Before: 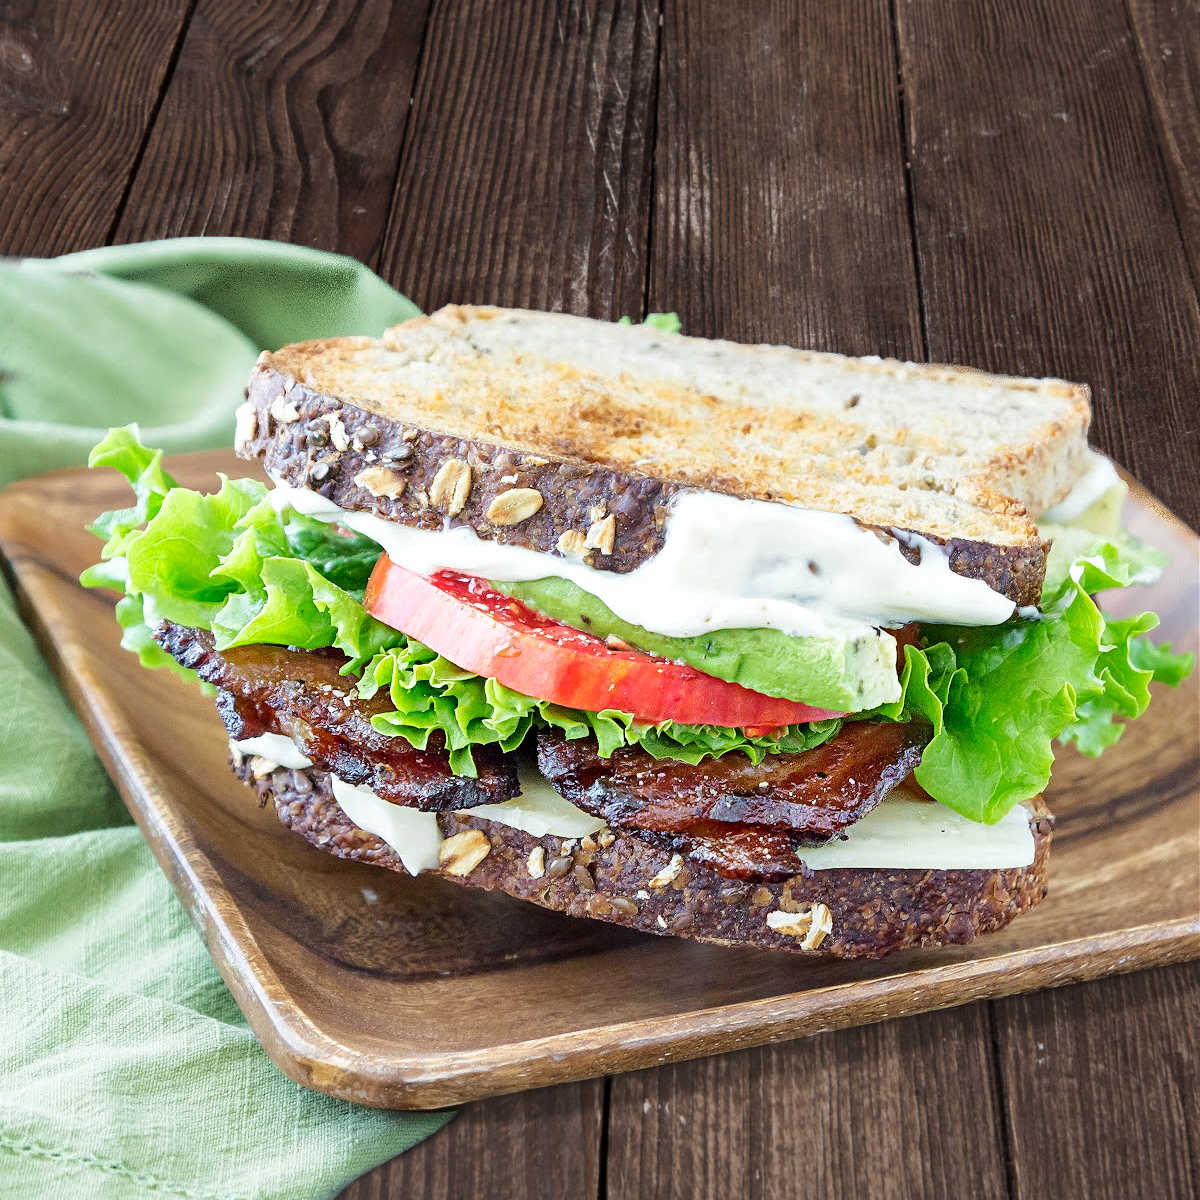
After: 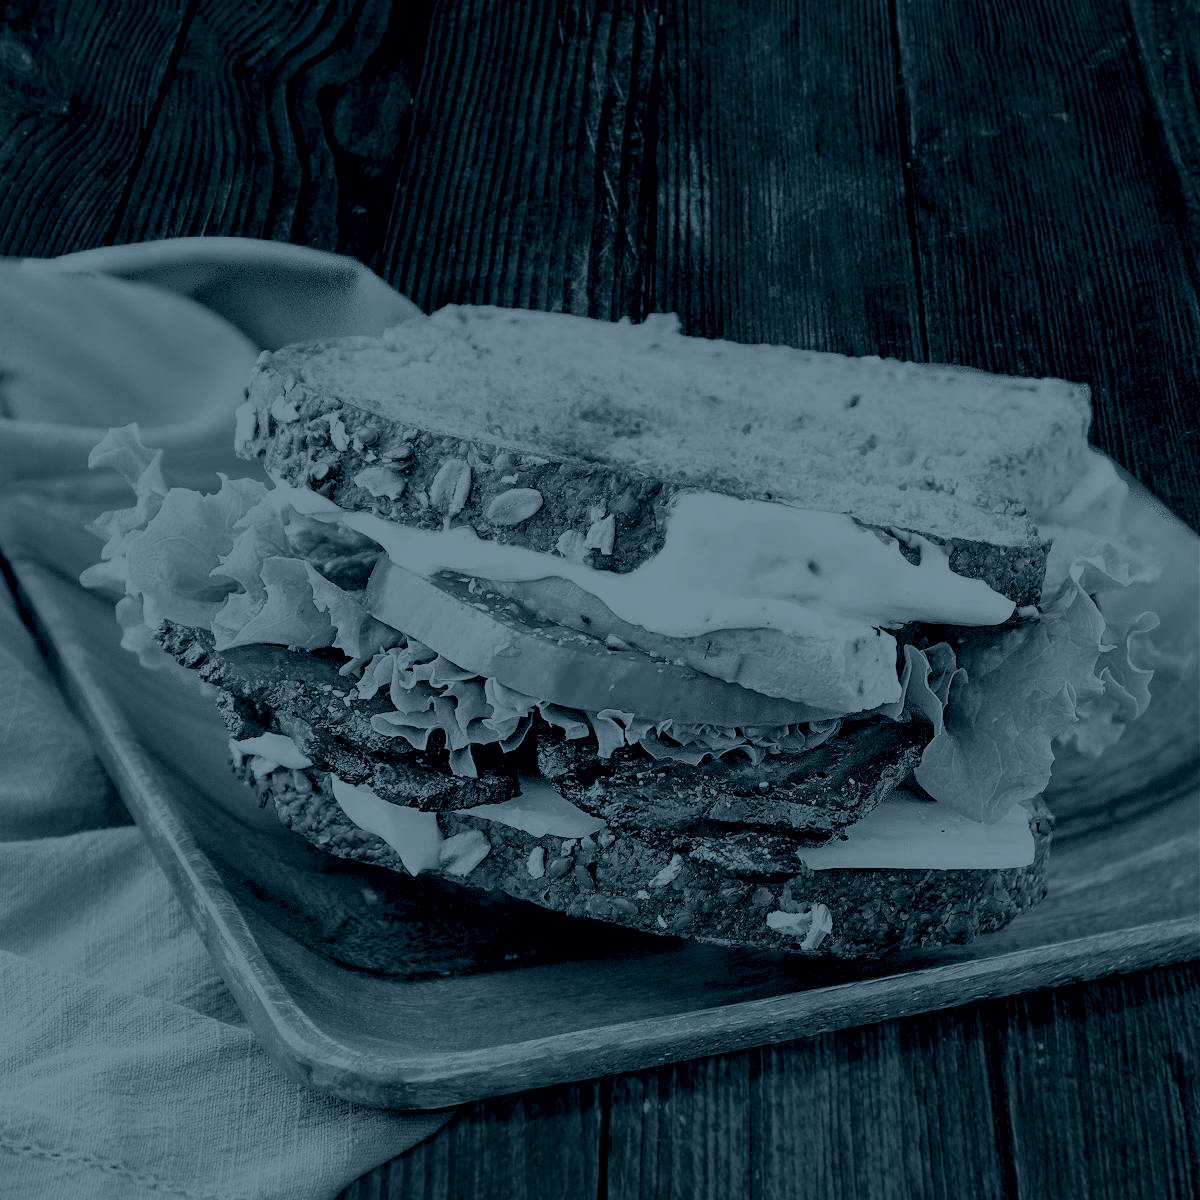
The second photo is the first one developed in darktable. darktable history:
colorize: hue 194.4°, saturation 29%, source mix 61.75%, lightness 3.98%, version 1
rgb levels: levels [[0.029, 0.461, 0.922], [0, 0.5, 1], [0, 0.5, 1]]
